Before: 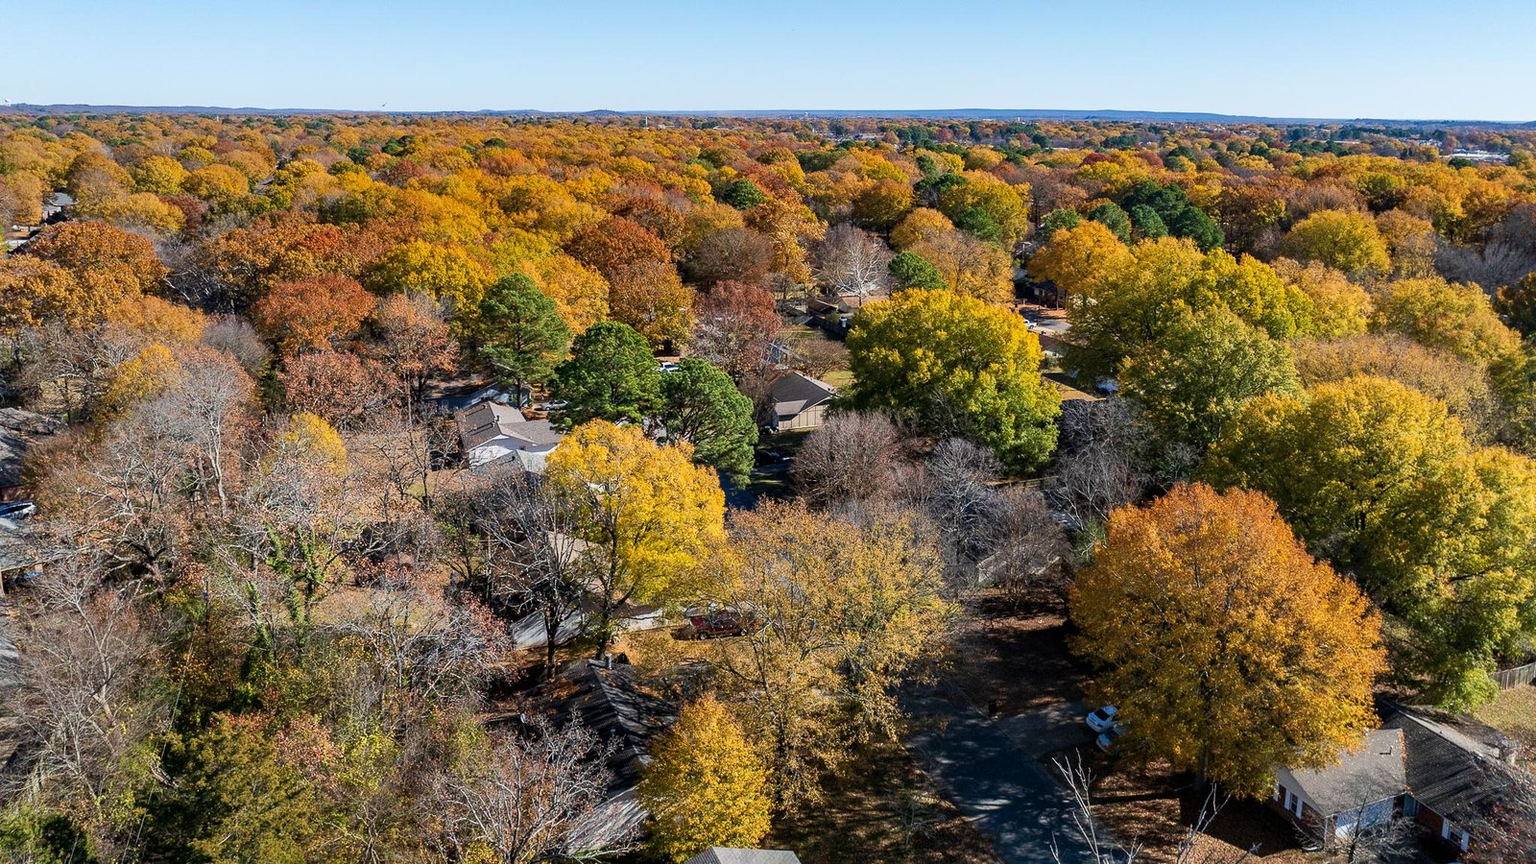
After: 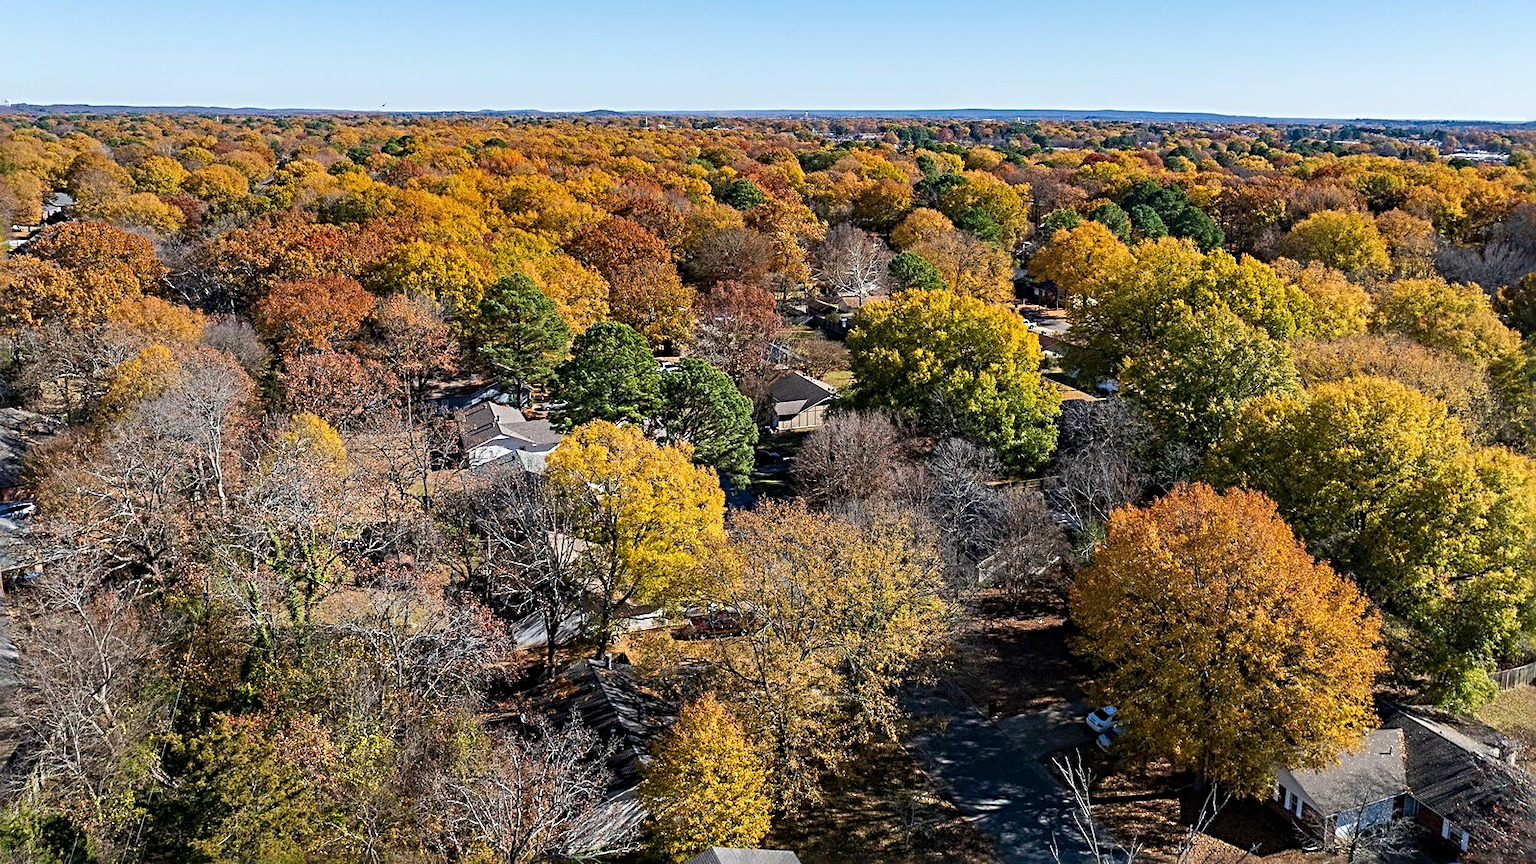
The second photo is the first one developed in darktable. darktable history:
sharpen: radius 3.953
